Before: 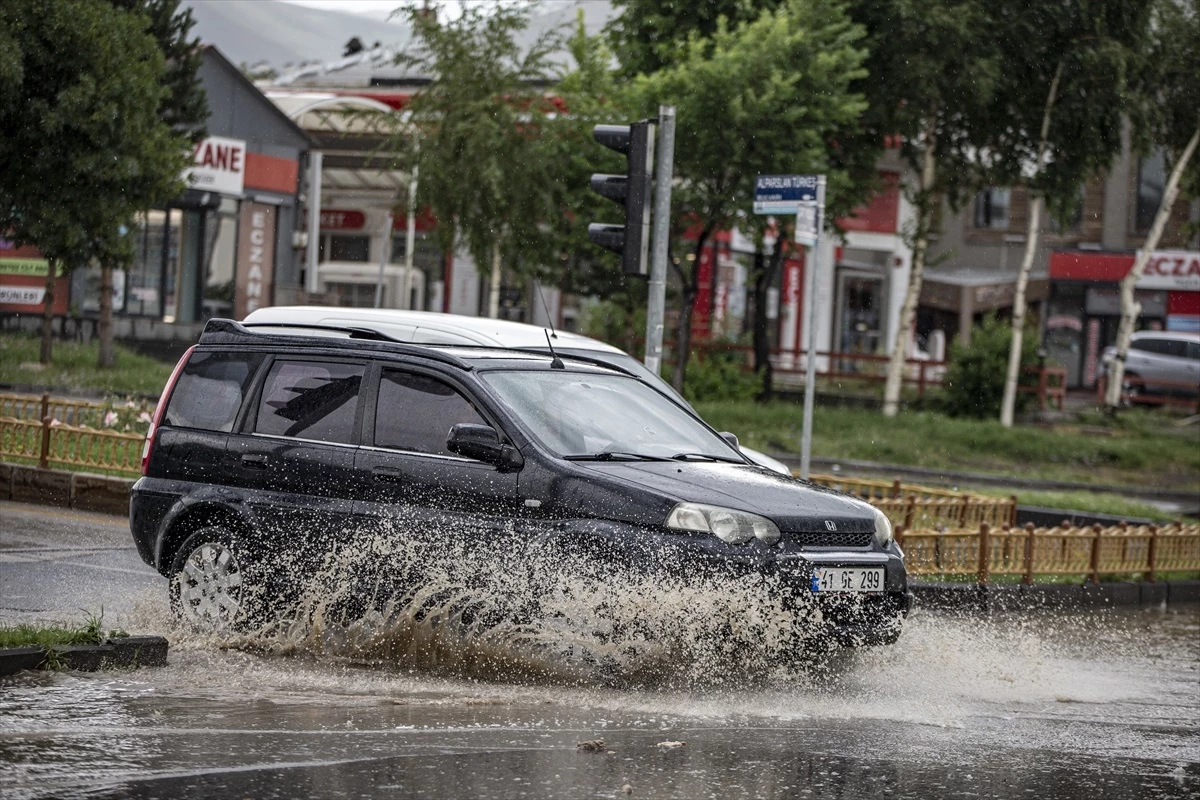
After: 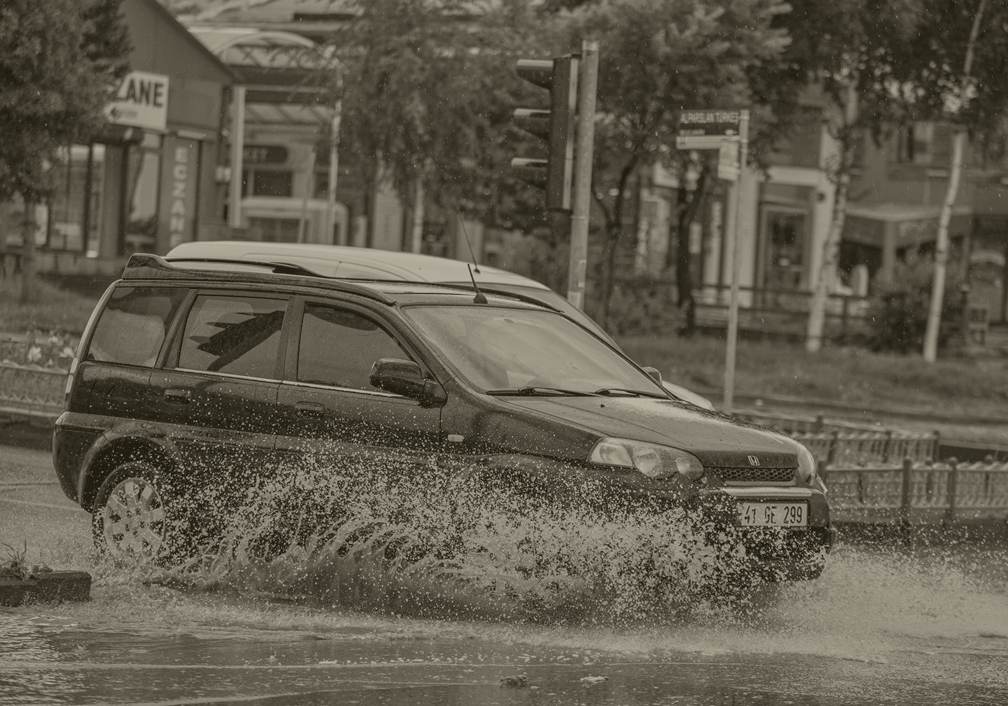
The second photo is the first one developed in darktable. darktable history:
colorize: hue 41.44°, saturation 22%, source mix 60%, lightness 10.61%
tone equalizer: -8 EV 1 EV, -7 EV 1 EV, -6 EV 1 EV, -5 EV 1 EV, -4 EV 1 EV, -3 EV 0.75 EV, -2 EV 0.5 EV, -1 EV 0.25 EV
local contrast: mode bilateral grid, contrast 20, coarseness 50, detail 120%, midtone range 0.2
crop: left 6.446%, top 8.188%, right 9.538%, bottom 3.548%
